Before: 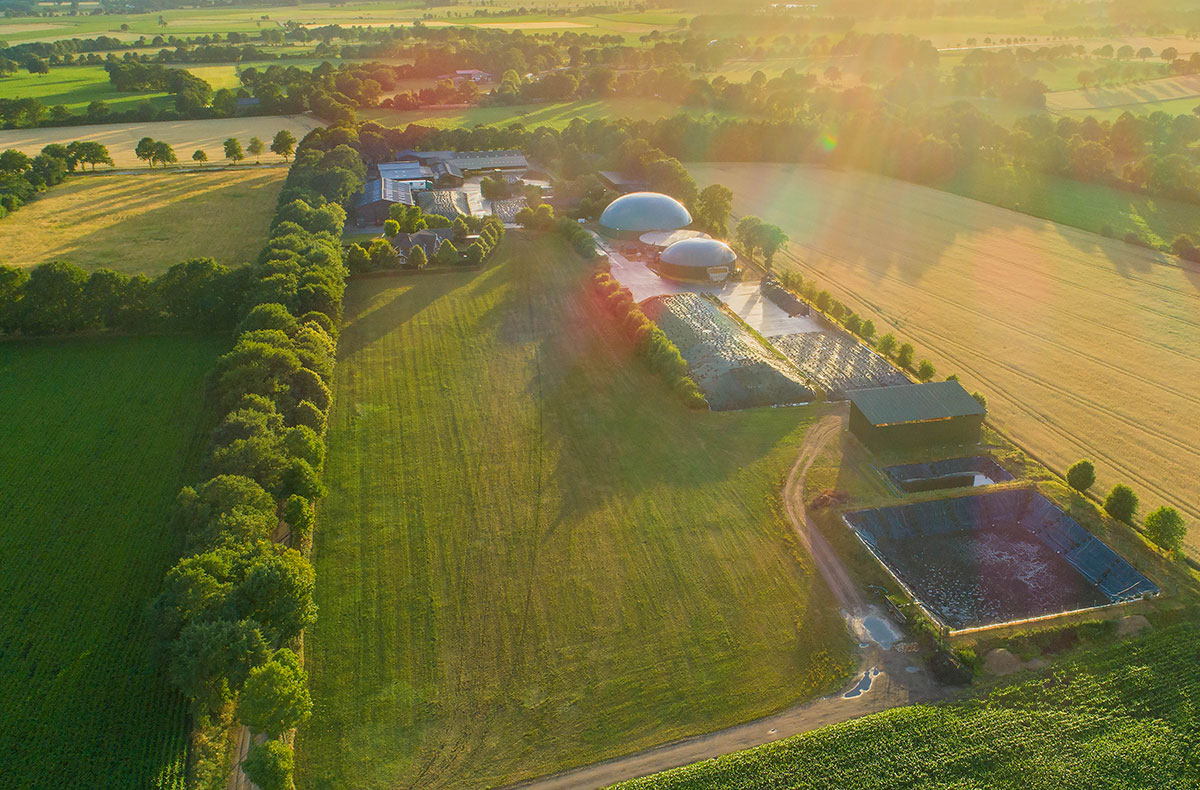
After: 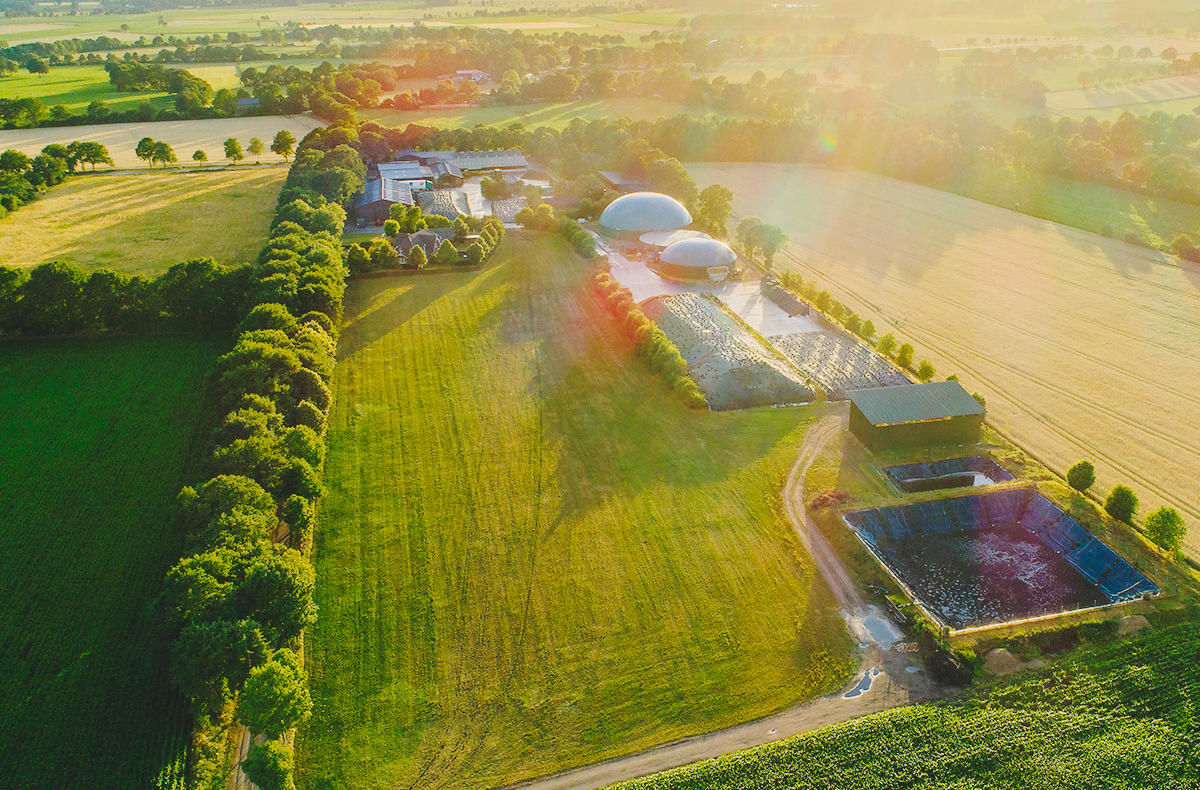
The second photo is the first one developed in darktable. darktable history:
tone curve: curves: ch0 [(0, 0) (0.003, 0.117) (0.011, 0.115) (0.025, 0.116) (0.044, 0.116) (0.069, 0.112) (0.1, 0.113) (0.136, 0.127) (0.177, 0.148) (0.224, 0.191) (0.277, 0.249) (0.335, 0.363) (0.399, 0.479) (0.468, 0.589) (0.543, 0.664) (0.623, 0.733) (0.709, 0.799) (0.801, 0.852) (0.898, 0.914) (1, 1)], preserve colors none
contrast brightness saturation: contrast 0.012, saturation -0.057
